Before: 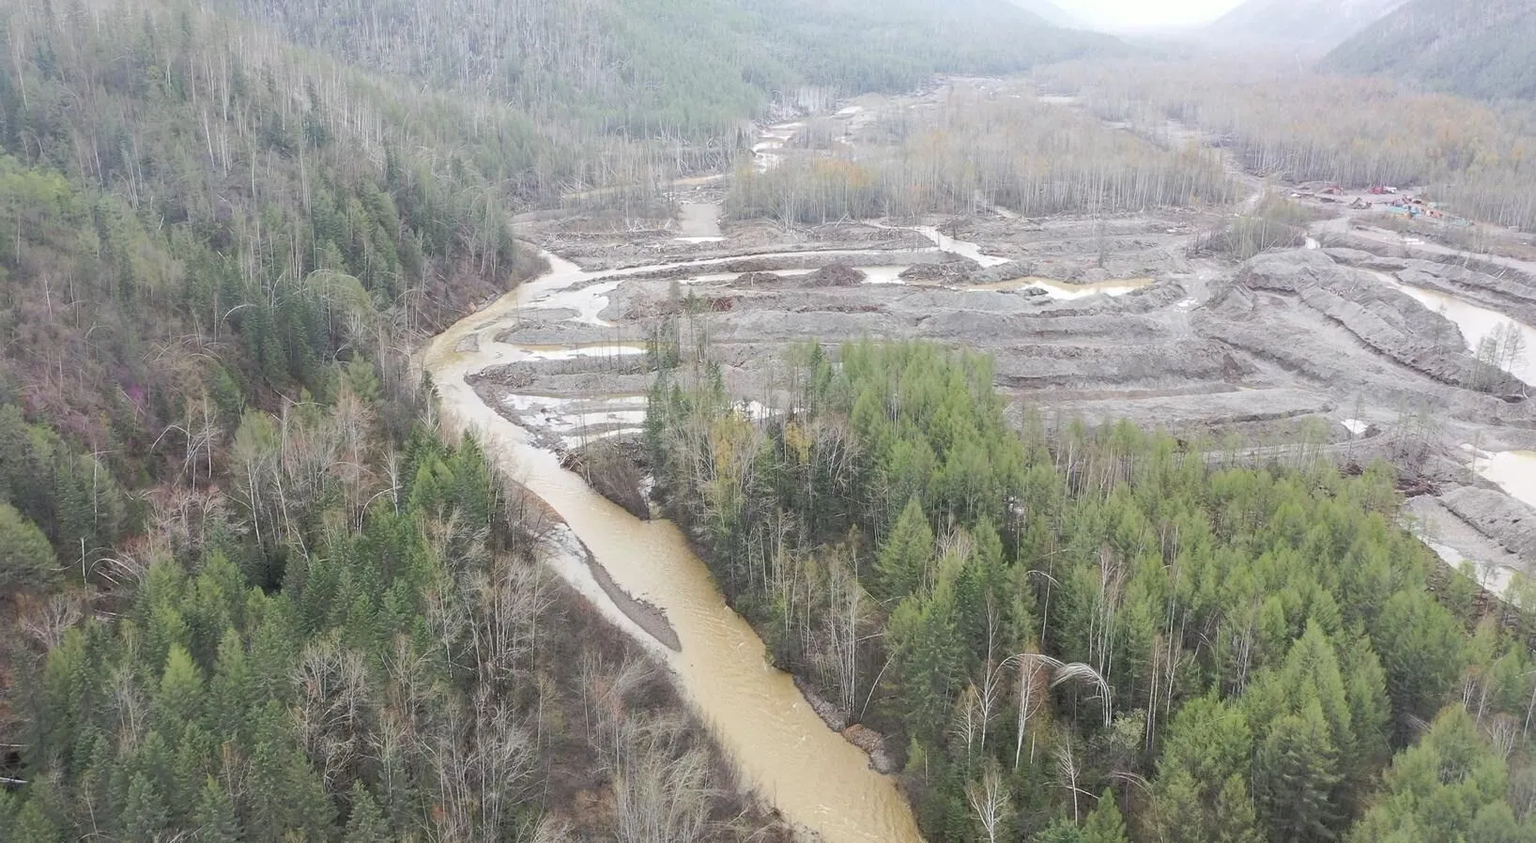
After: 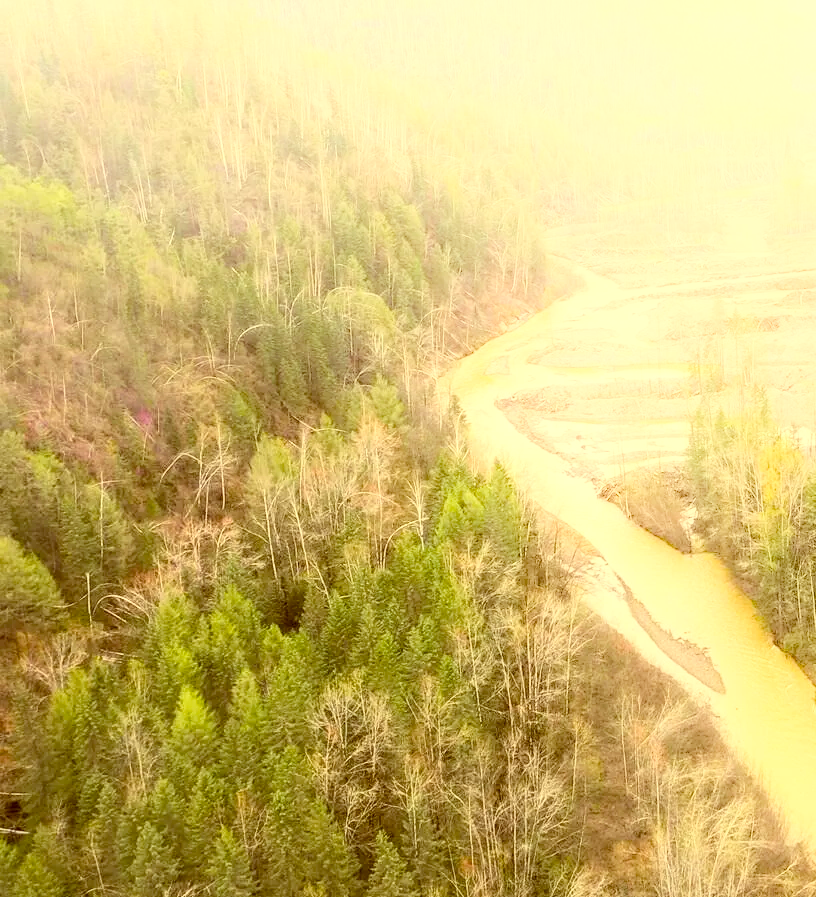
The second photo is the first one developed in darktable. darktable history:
color correction: highlights a* 0.101, highlights b* 29.74, shadows a* -0.218, shadows b* 21.82
color balance rgb: global offset › chroma 0.398%, global offset › hue 32.36°, linear chroma grading › shadows 31.521%, linear chroma grading › global chroma -1.577%, linear chroma grading › mid-tones 3.626%, perceptual saturation grading › global saturation 19.997%
crop and rotate: left 0.043%, top 0%, right 50.064%
shadows and highlights: shadows -52.91, highlights 84.21, soften with gaussian
contrast brightness saturation: contrast 0.048, brightness 0.058, saturation 0.008
base curve: curves: ch0 [(0, 0) (0.005, 0.002) (0.193, 0.295) (0.399, 0.664) (0.75, 0.928) (1, 1)]
local contrast: on, module defaults
